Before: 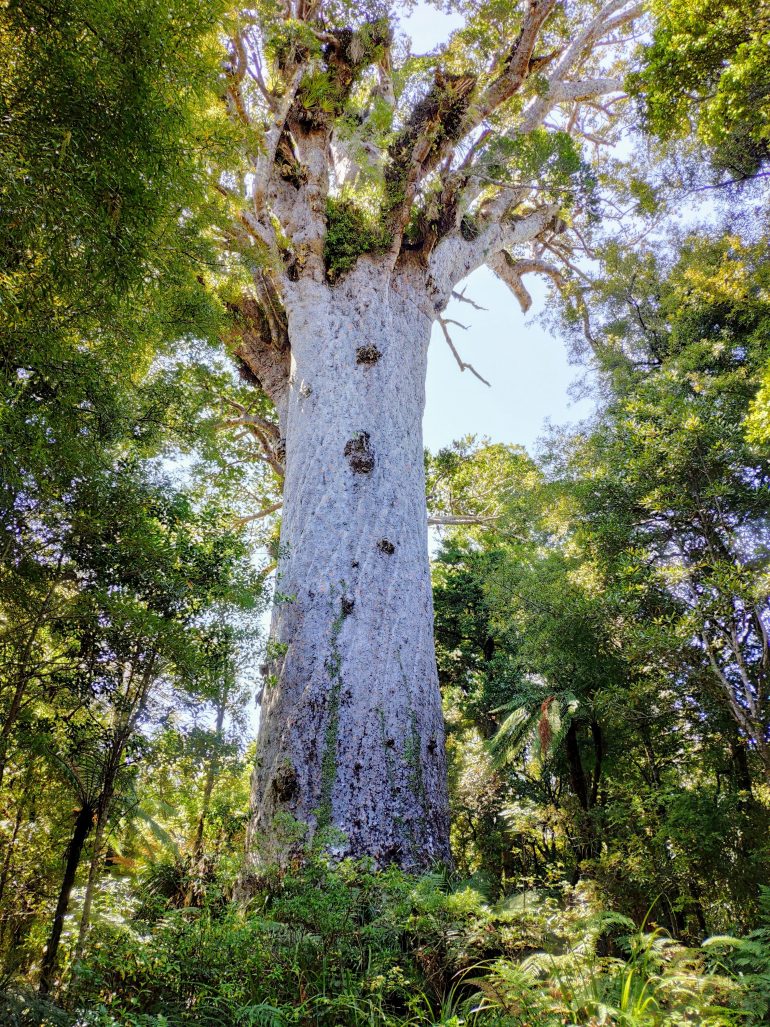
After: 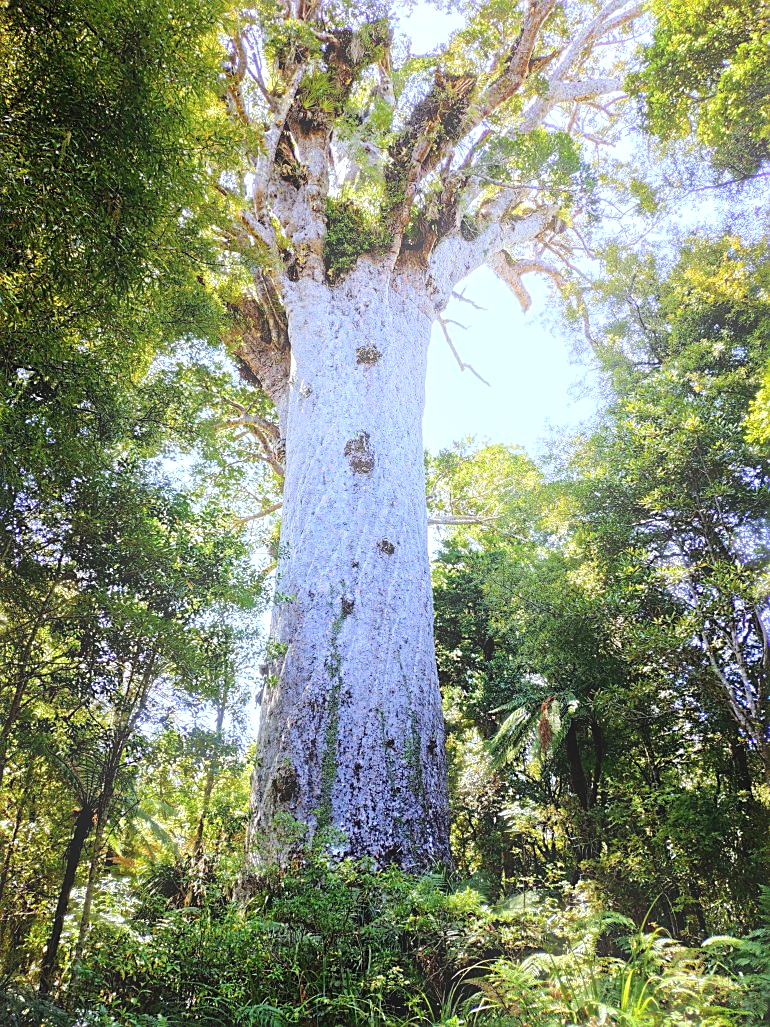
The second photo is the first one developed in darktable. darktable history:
white balance: red 0.954, blue 1.079
bloom: on, module defaults
sharpen: on, module defaults
tone equalizer: -8 EV -0.417 EV, -7 EV -0.389 EV, -6 EV -0.333 EV, -5 EV -0.222 EV, -3 EV 0.222 EV, -2 EV 0.333 EV, -1 EV 0.389 EV, +0 EV 0.417 EV, edges refinement/feathering 500, mask exposure compensation -1.57 EV, preserve details no
